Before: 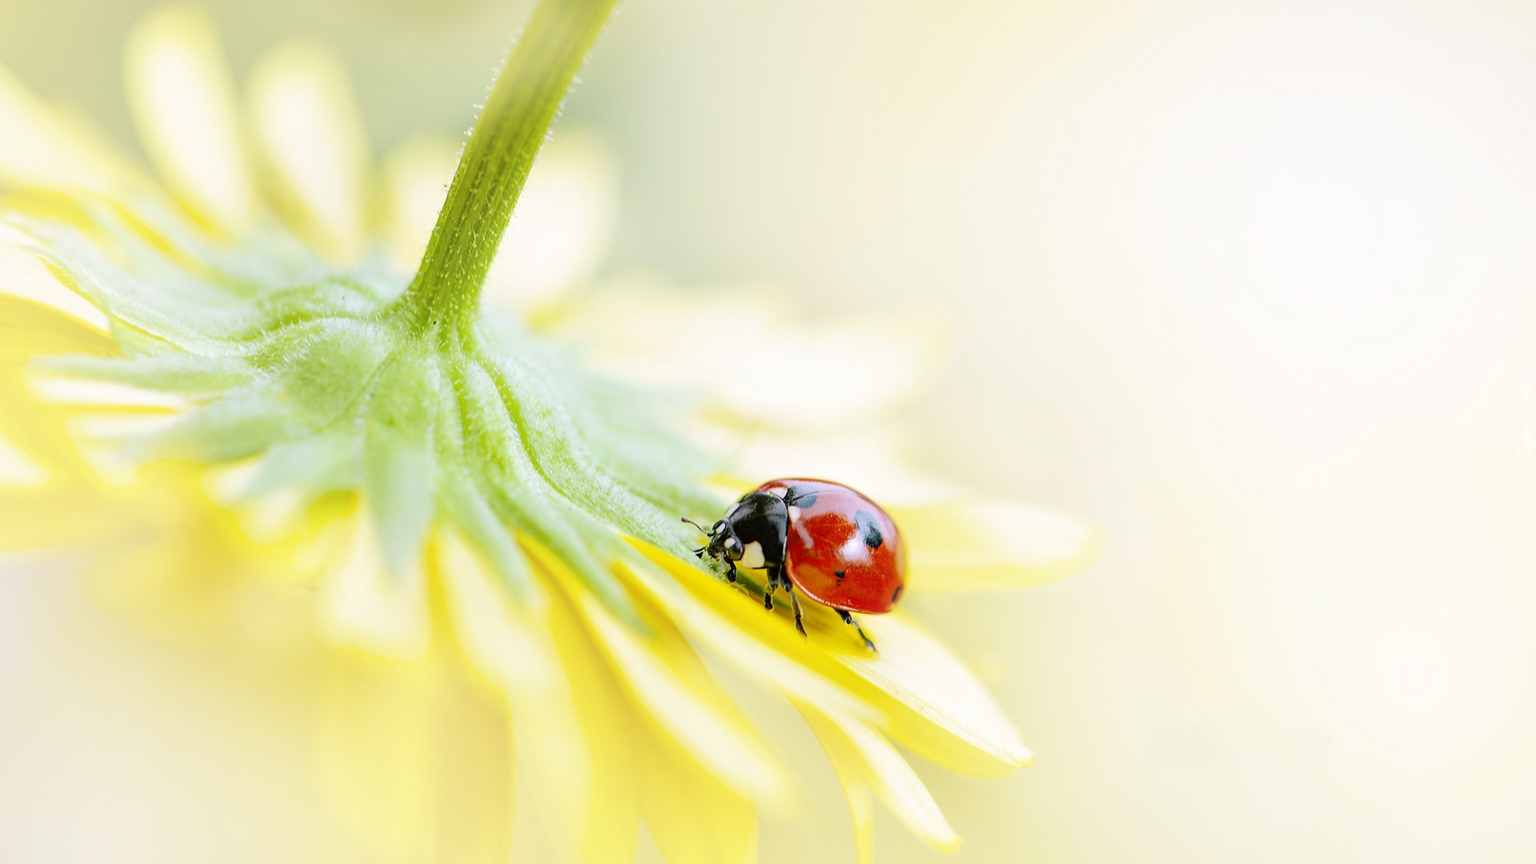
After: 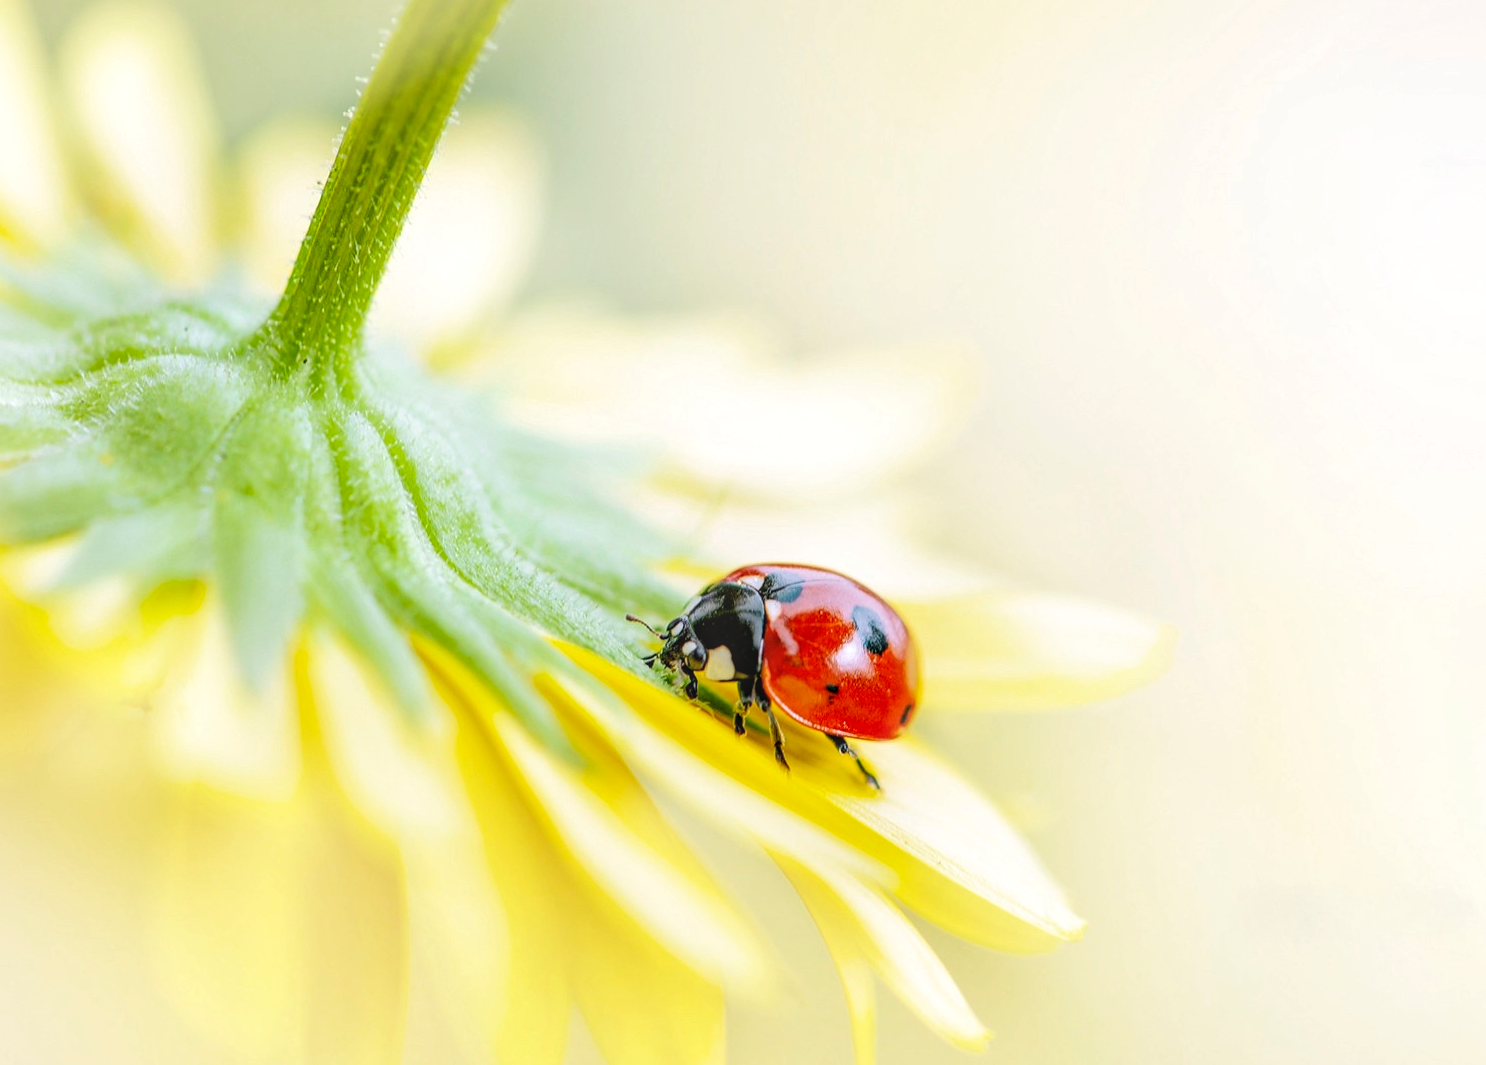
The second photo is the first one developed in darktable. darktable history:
local contrast: highlights 4%, shadows 1%, detail 134%
crop and rotate: left 13.07%, top 5.278%, right 12.587%
